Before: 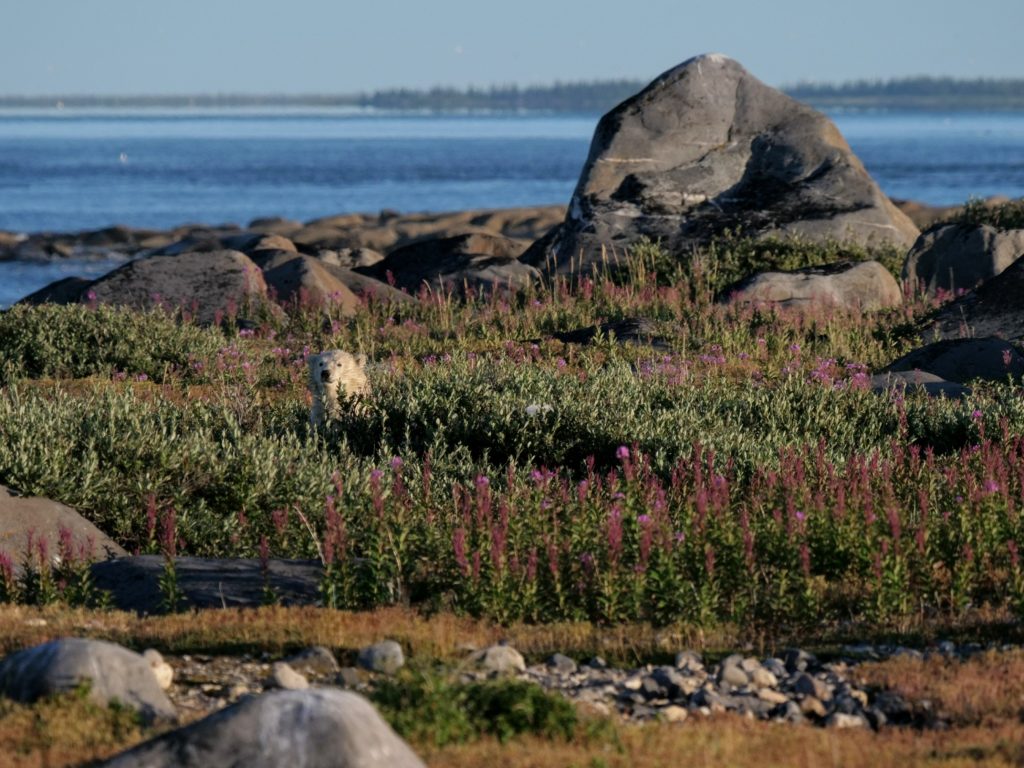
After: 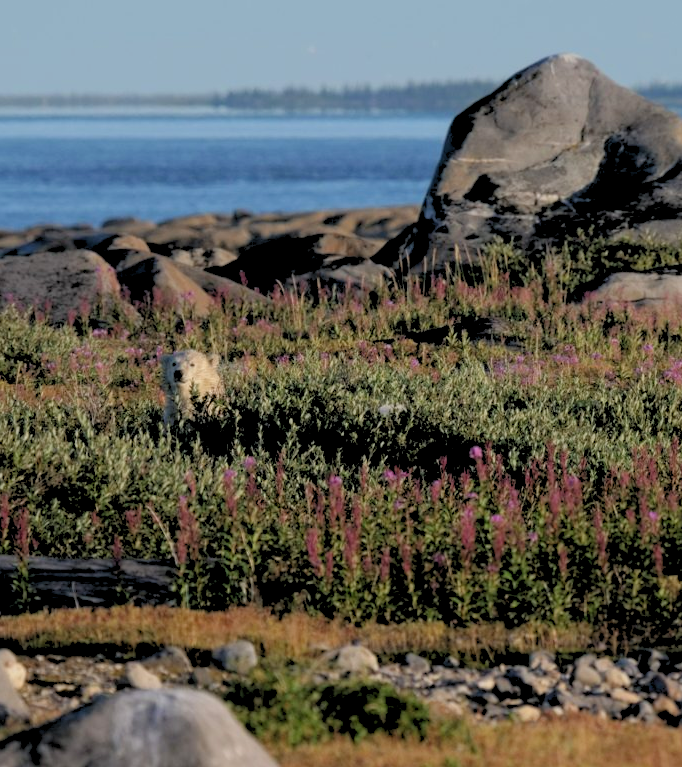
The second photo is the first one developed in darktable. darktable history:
crop and rotate: left 14.436%, right 18.898%
rgb levels: preserve colors sum RGB, levels [[0.038, 0.433, 0.934], [0, 0.5, 1], [0, 0.5, 1]]
